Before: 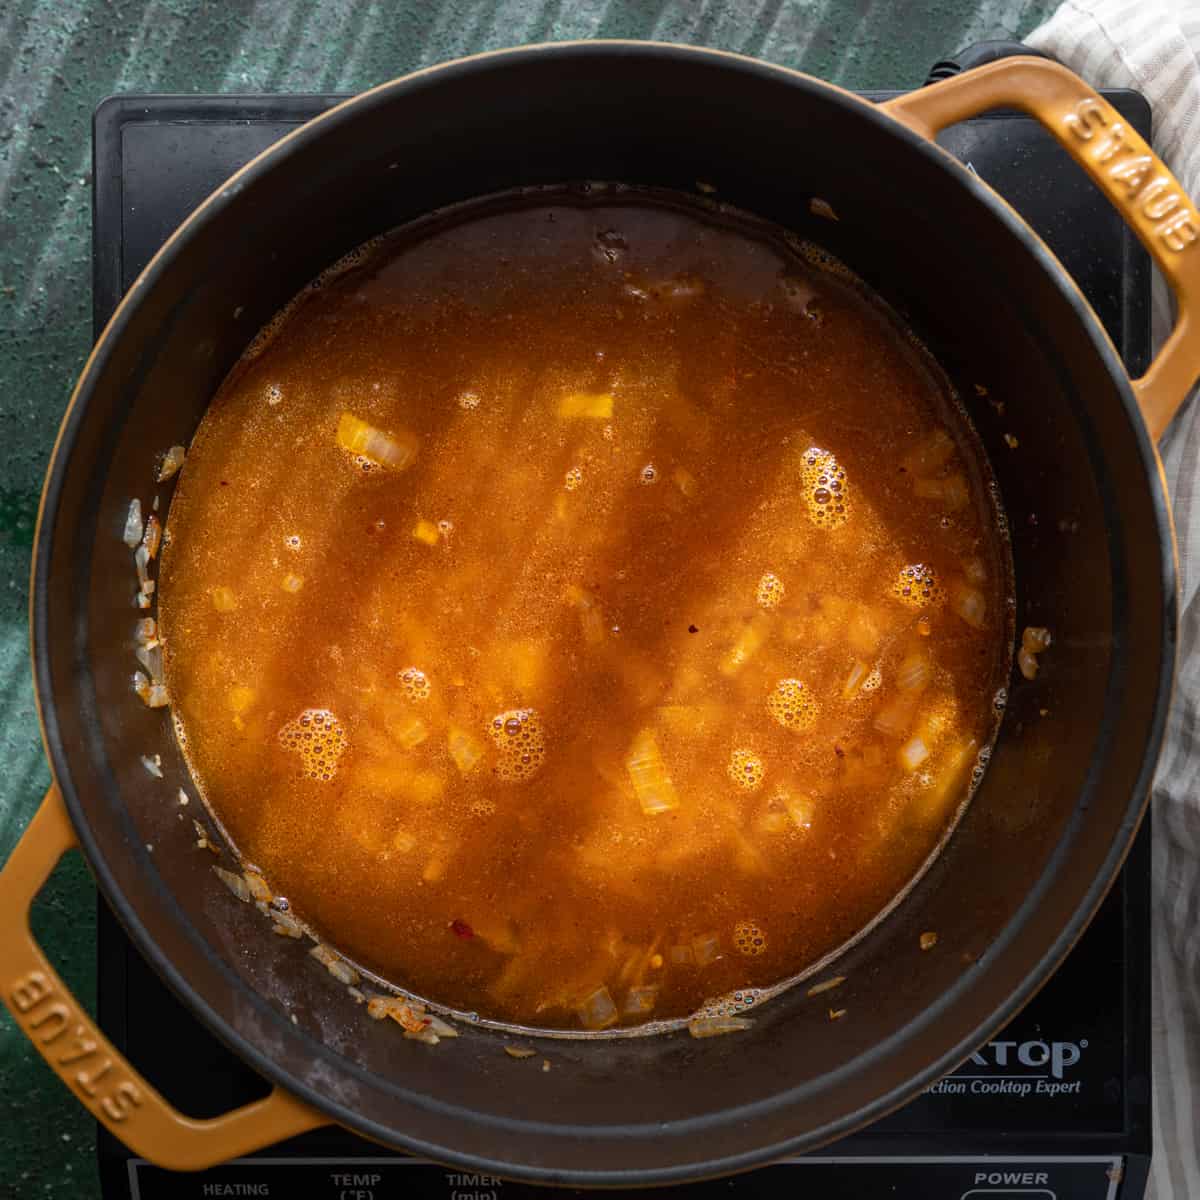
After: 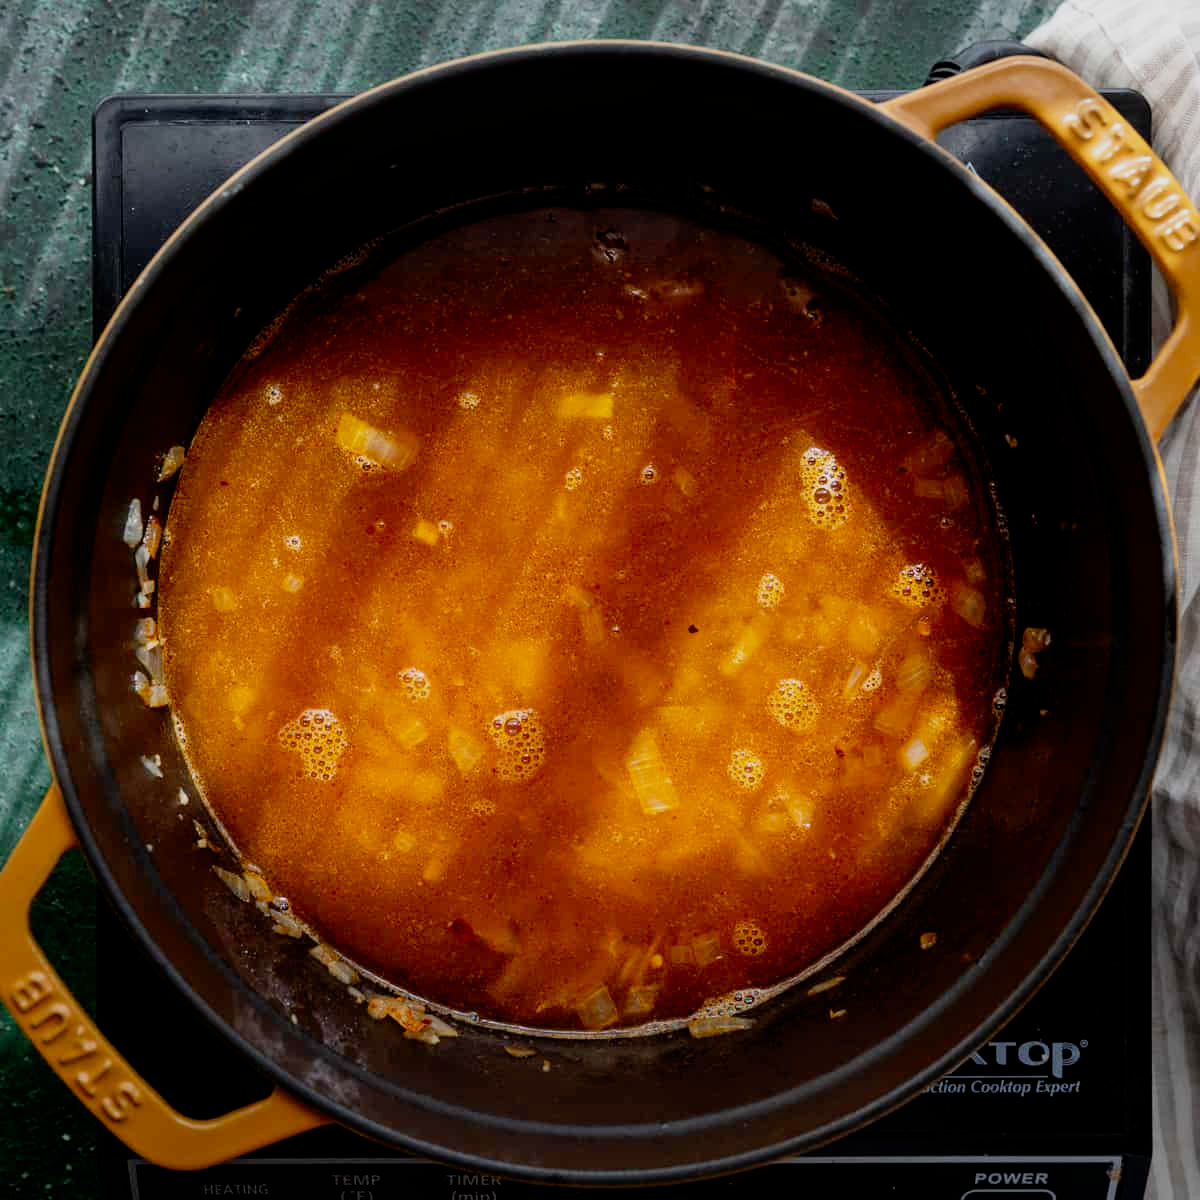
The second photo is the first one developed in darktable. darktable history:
filmic rgb: black relative exposure -7.7 EV, white relative exposure 4.41 EV, hardness 3.76, latitude 49.28%, contrast 1.1, preserve chrominance no, color science v5 (2021)
